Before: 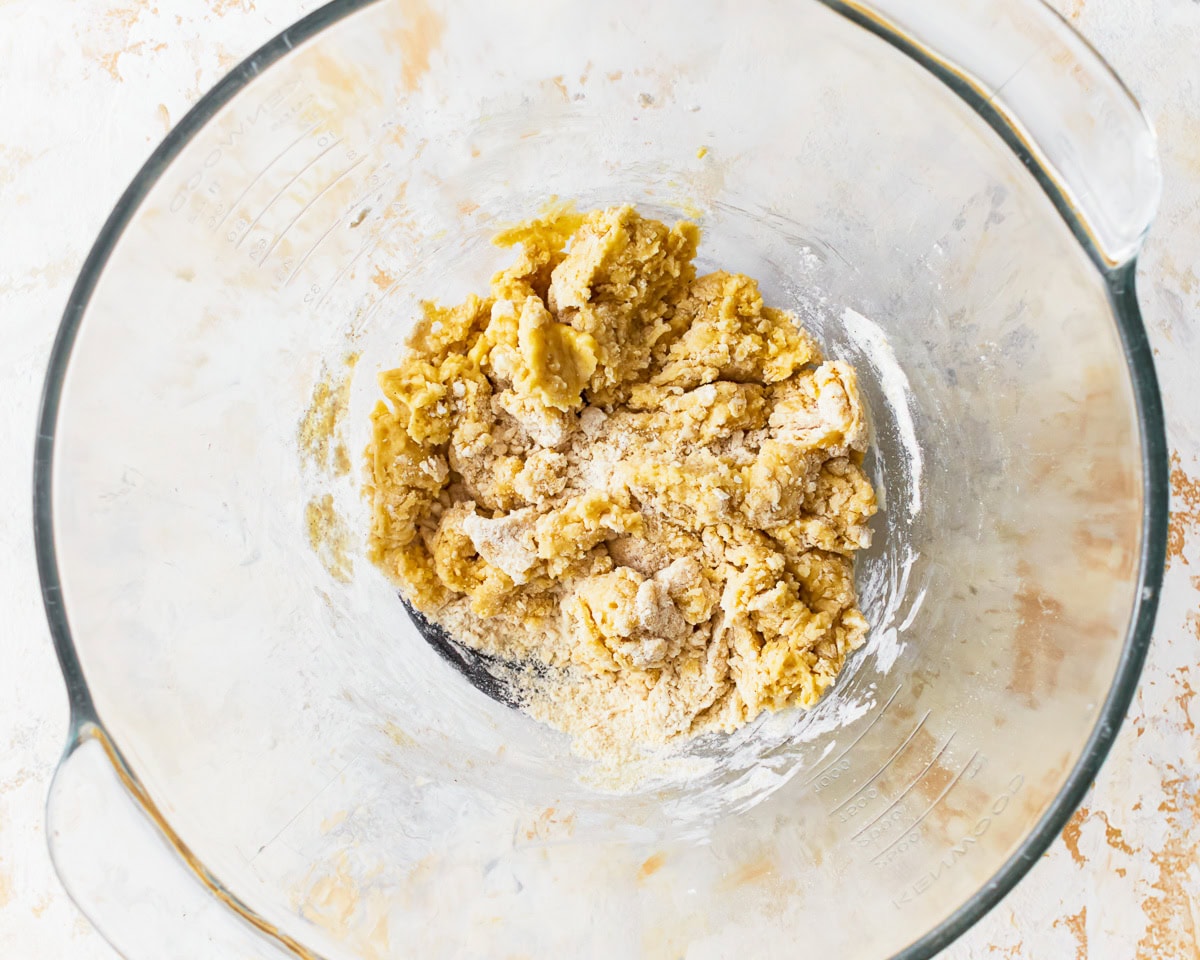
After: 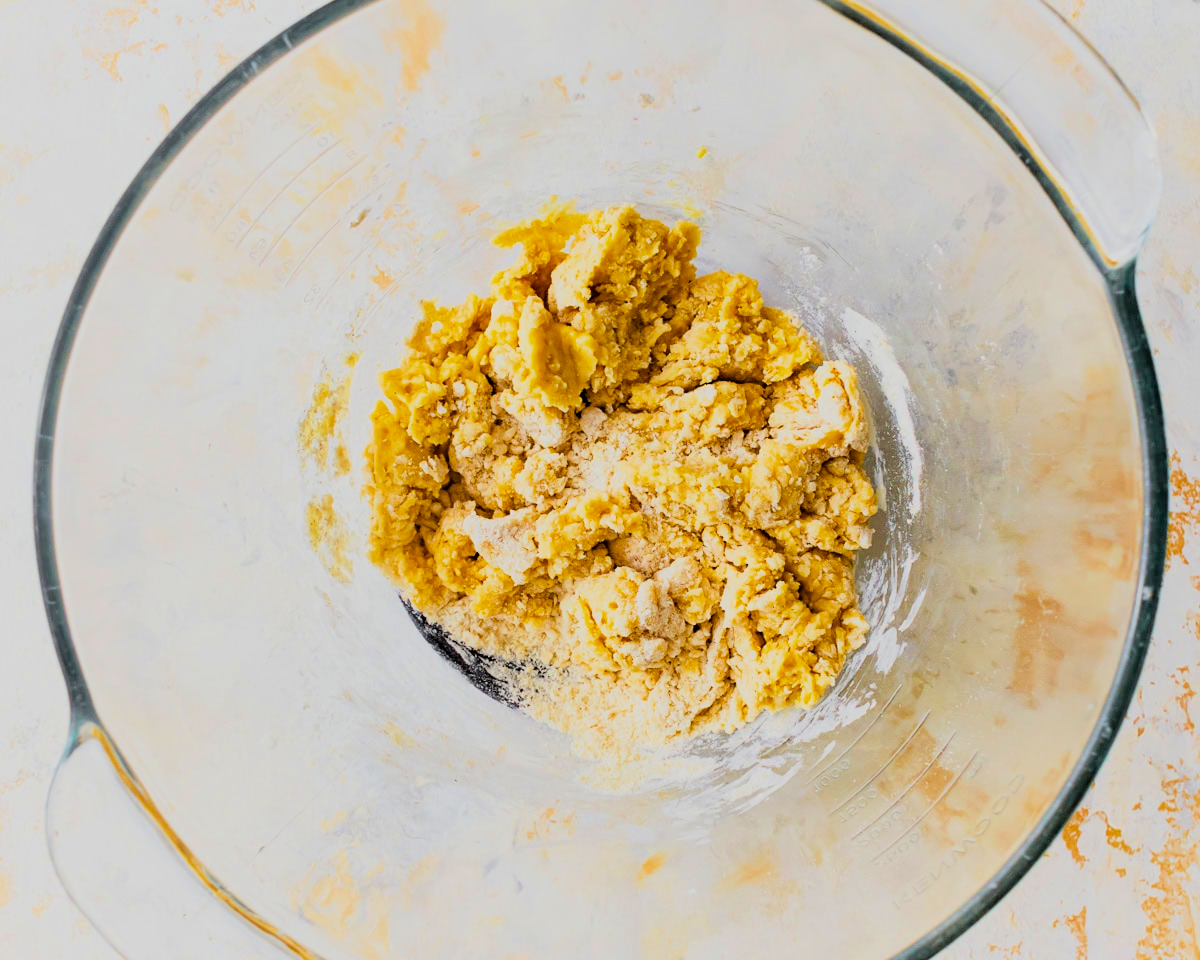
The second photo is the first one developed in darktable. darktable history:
velvia: strength 32.45%, mid-tones bias 0.205
tone equalizer: edges refinement/feathering 500, mask exposure compensation -1.57 EV, preserve details no
filmic rgb: black relative exposure -4.41 EV, white relative exposure 5 EV, hardness 2.2, latitude 40.35%, contrast 1.154, highlights saturation mix 11.37%, shadows ↔ highlights balance 1.06%, color science v6 (2022)
